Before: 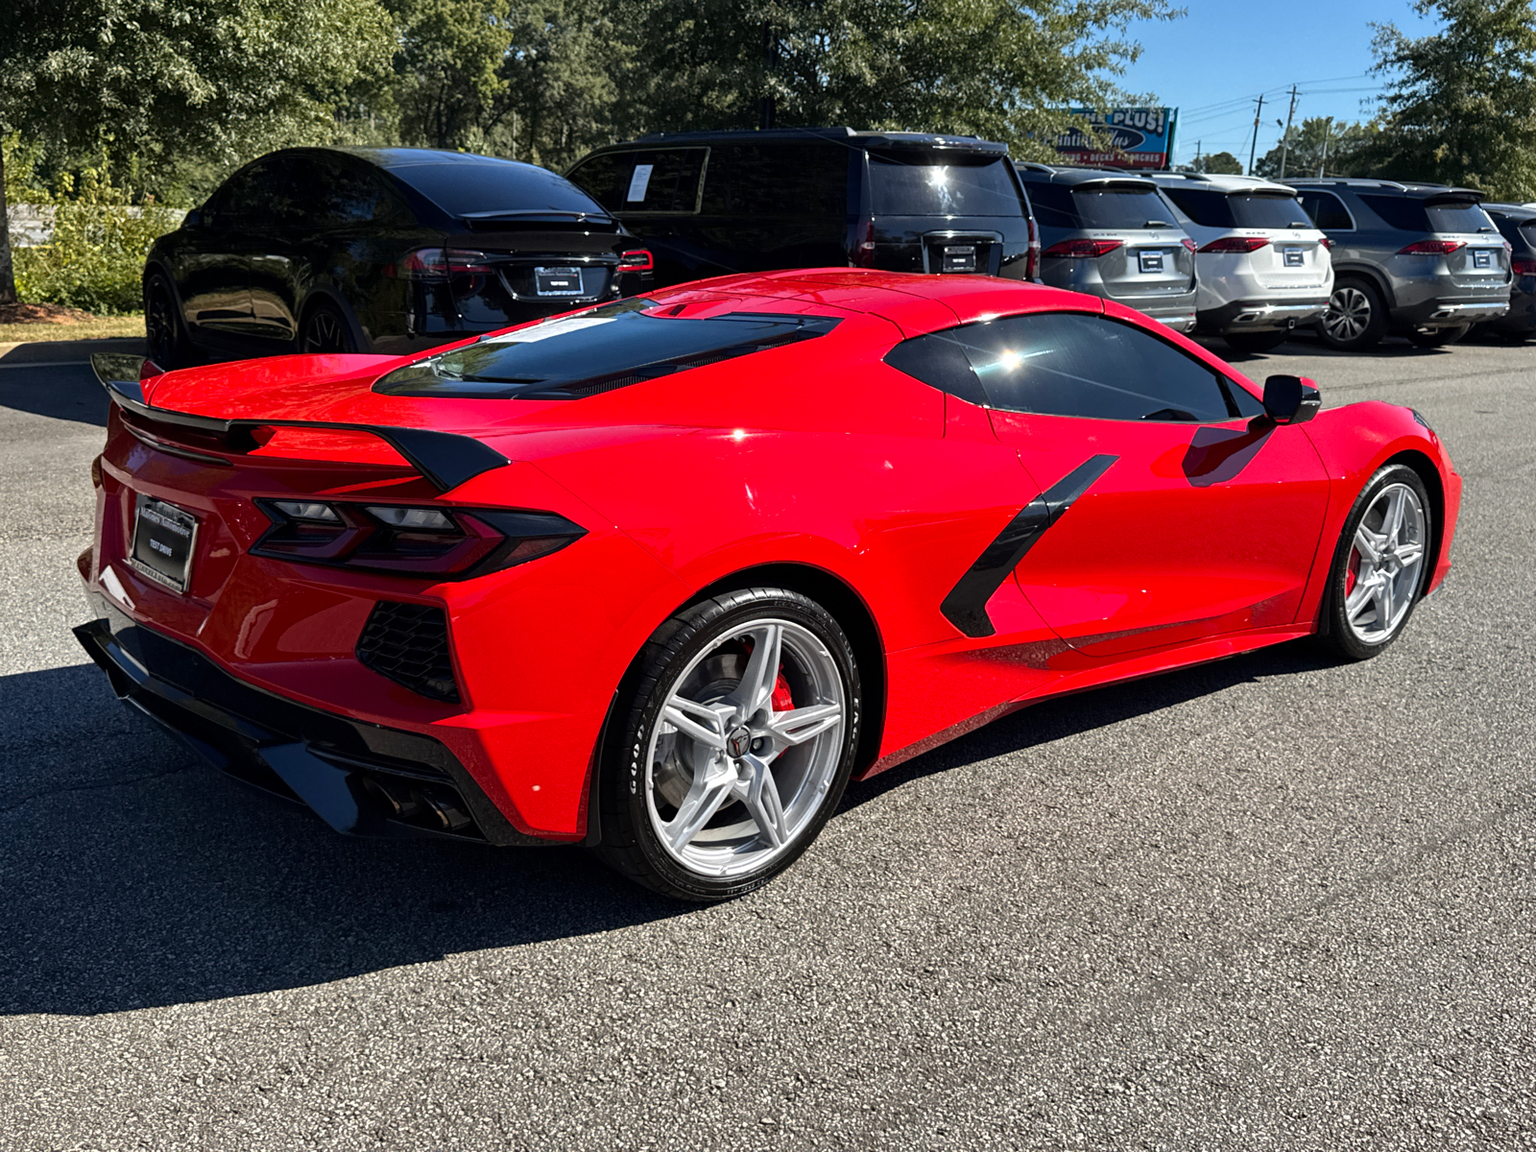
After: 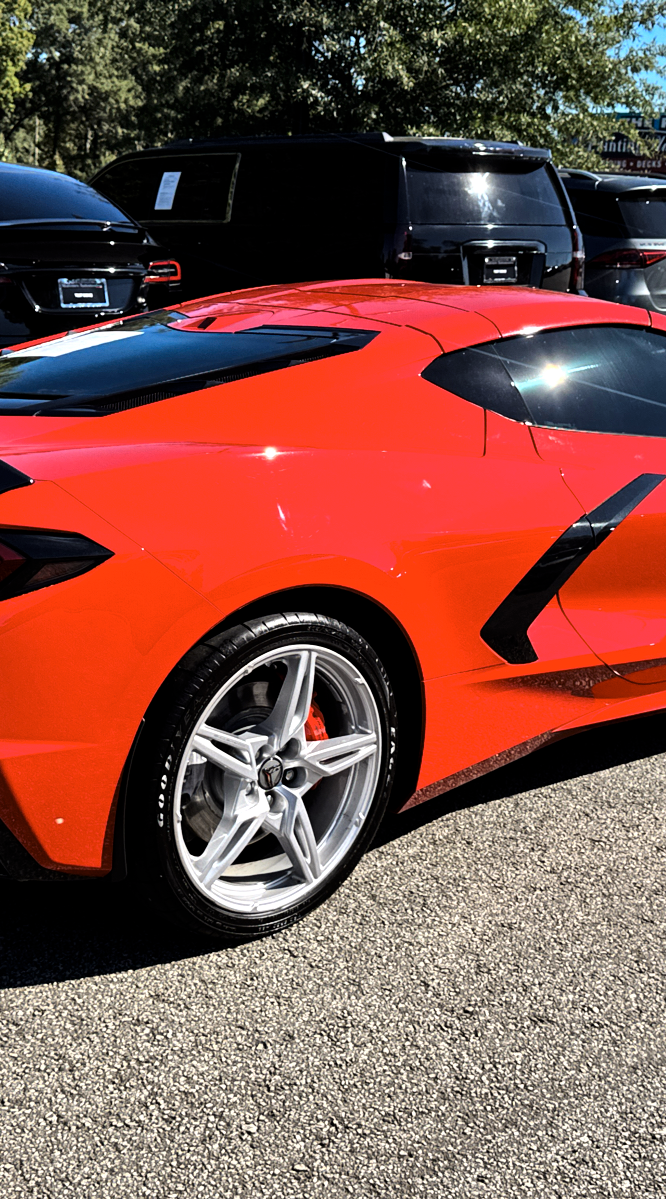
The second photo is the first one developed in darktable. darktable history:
tone curve: curves: ch0 [(0, 0.023) (0.087, 0.065) (0.184, 0.168) (0.45, 0.54) (0.57, 0.683) (0.722, 0.825) (0.877, 0.948) (1, 1)]; ch1 [(0, 0) (0.388, 0.369) (0.45, 0.43) (0.505, 0.509) (0.534, 0.528) (0.657, 0.655) (1, 1)]; ch2 [(0, 0) (0.314, 0.223) (0.427, 0.405) (0.5, 0.5) (0.55, 0.566) (0.625, 0.657) (1, 1)], color space Lab, independent channels, preserve colors none
crop: left 31.229%, right 27.105%
levels: levels [0.029, 0.545, 0.971]
